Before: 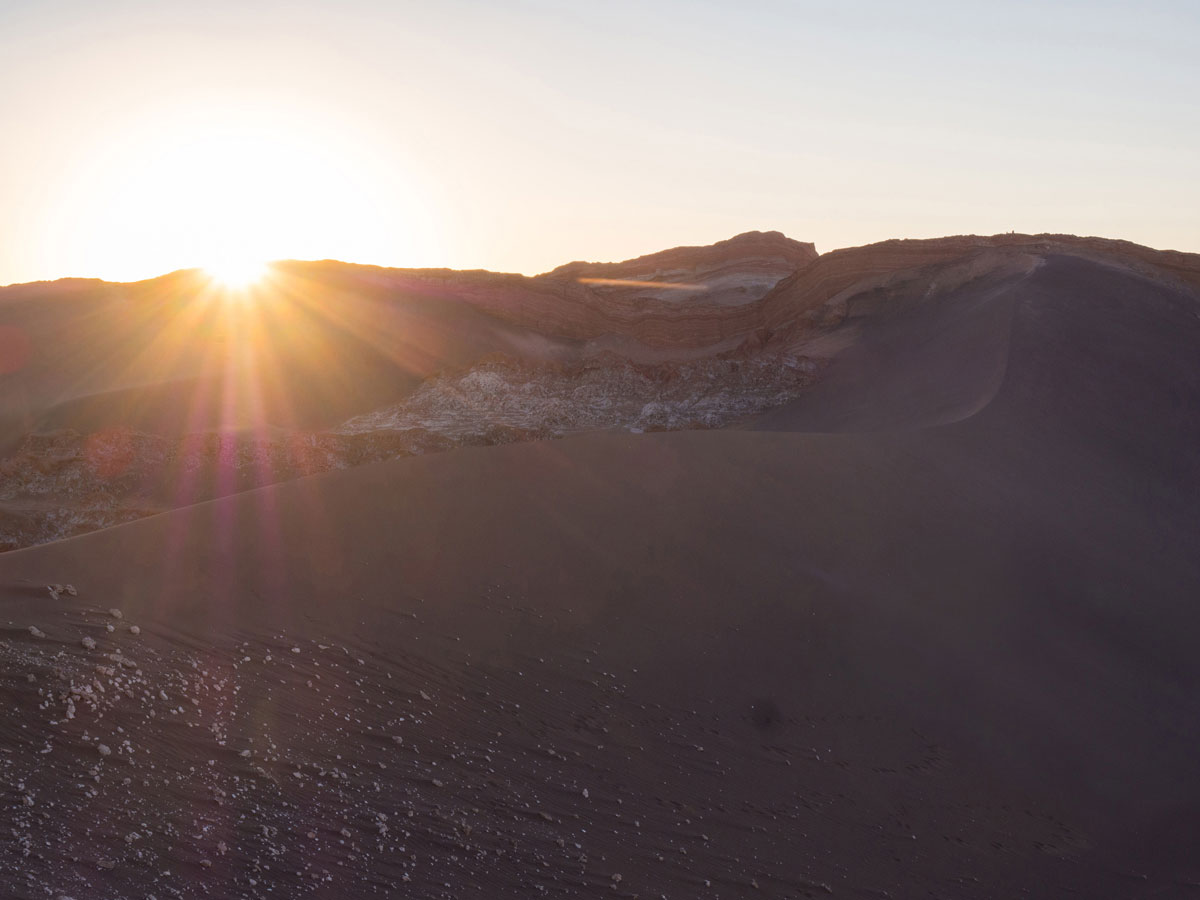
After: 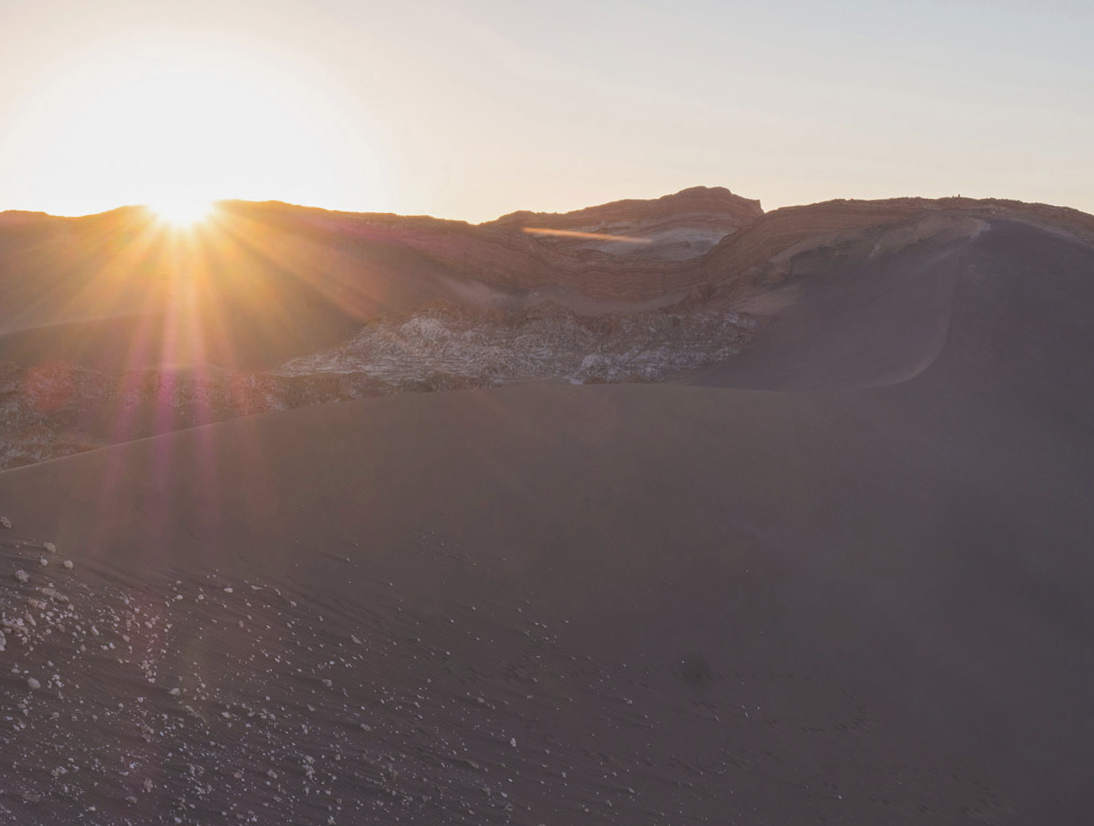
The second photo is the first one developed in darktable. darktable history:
contrast brightness saturation: contrast -0.113
exposure: black level correction -0.021, exposure -0.035 EV, compensate highlight preservation false
local contrast: detail 130%
crop and rotate: angle -1.89°, left 3.133%, top 3.68%, right 1.659%, bottom 0.515%
